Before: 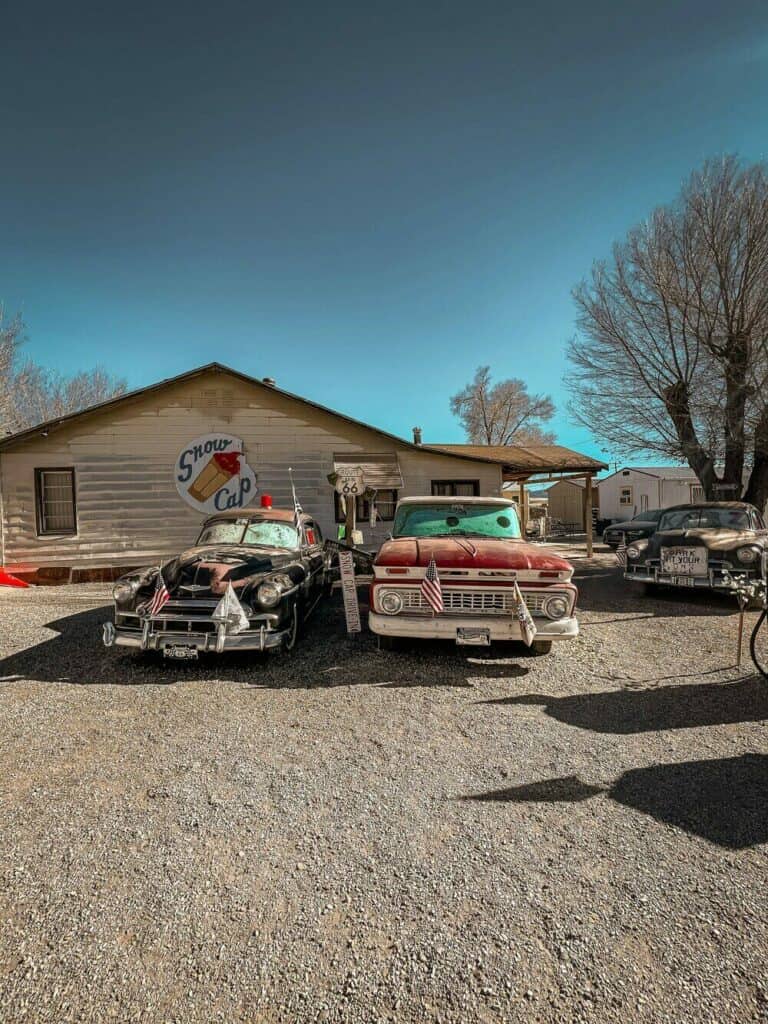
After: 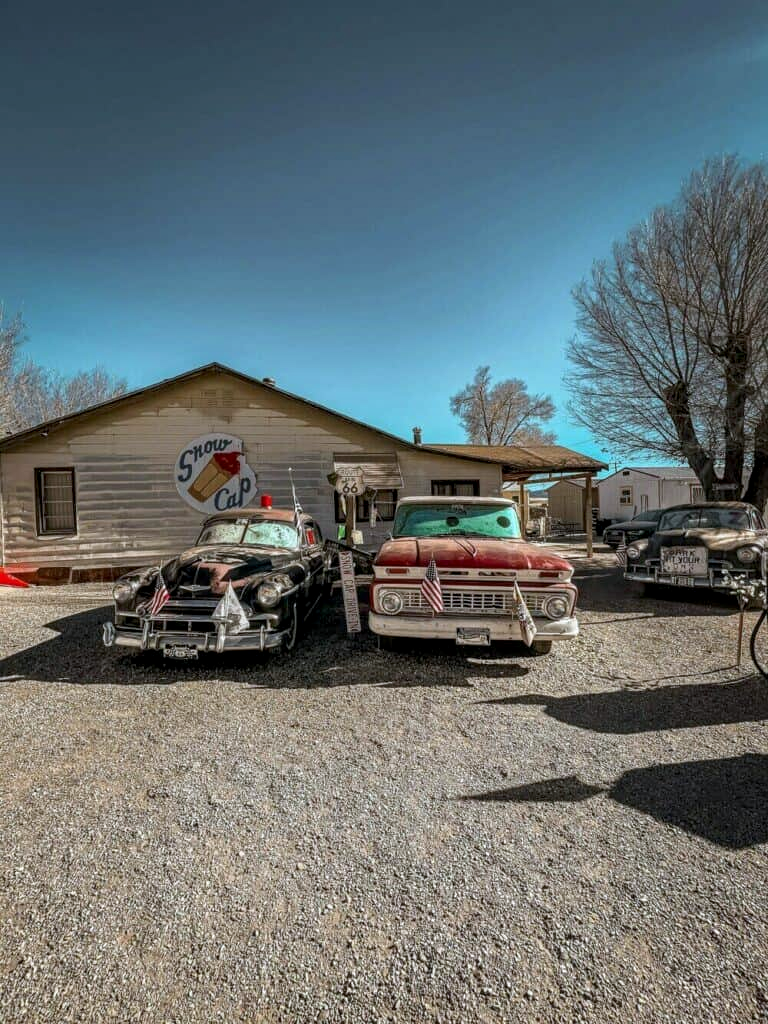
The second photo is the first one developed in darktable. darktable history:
white balance: red 0.974, blue 1.044
local contrast: on, module defaults
